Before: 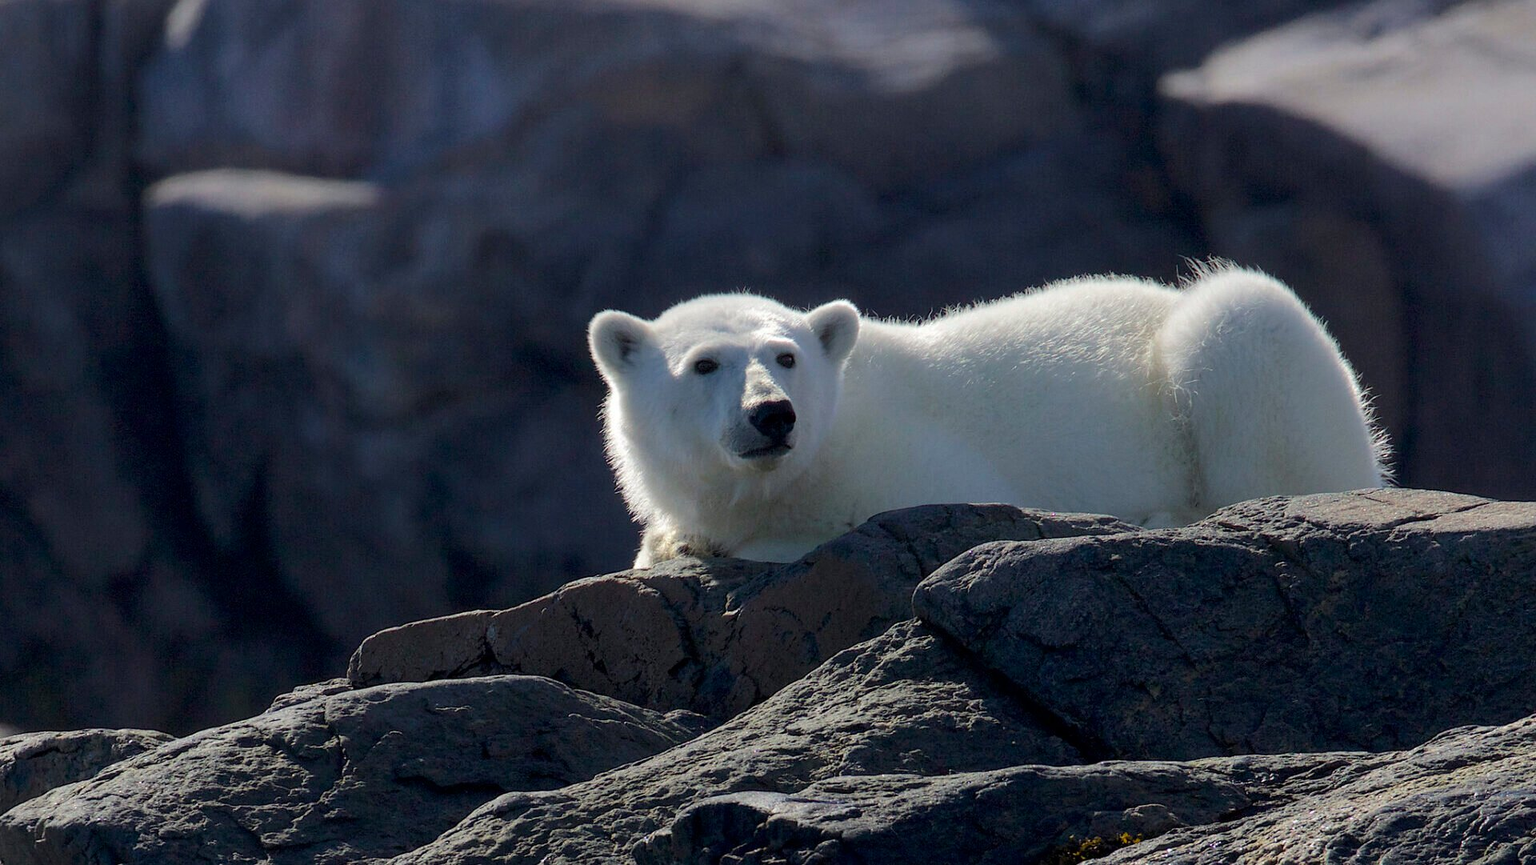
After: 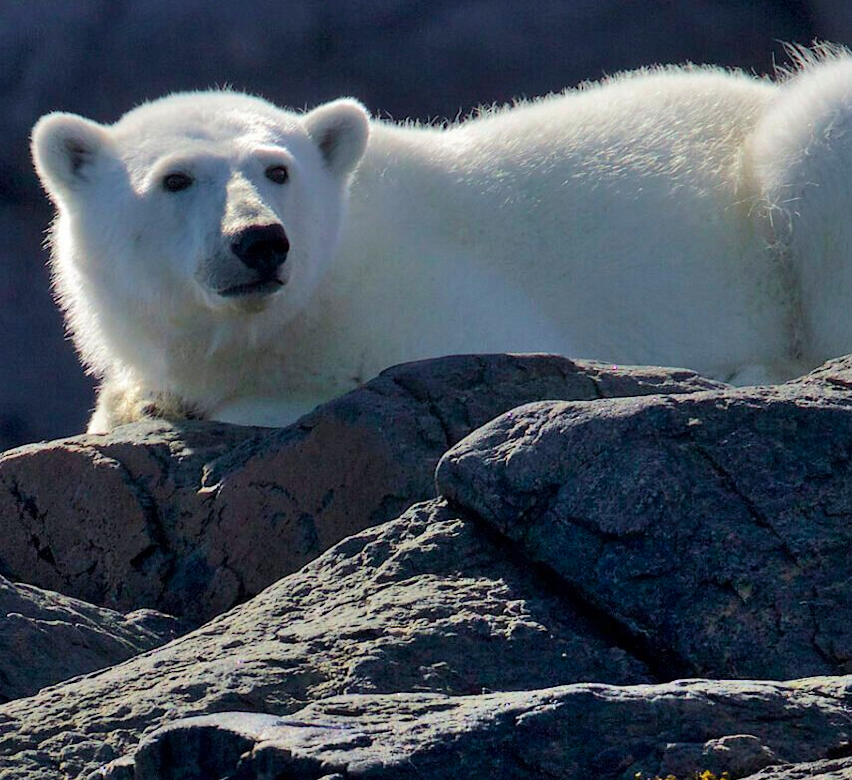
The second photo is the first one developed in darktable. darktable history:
velvia: on, module defaults
crop: left 35.432%, top 26.233%, right 20.145%, bottom 3.432%
shadows and highlights: soften with gaussian
rotate and perspective: lens shift (horizontal) -0.055, automatic cropping off
